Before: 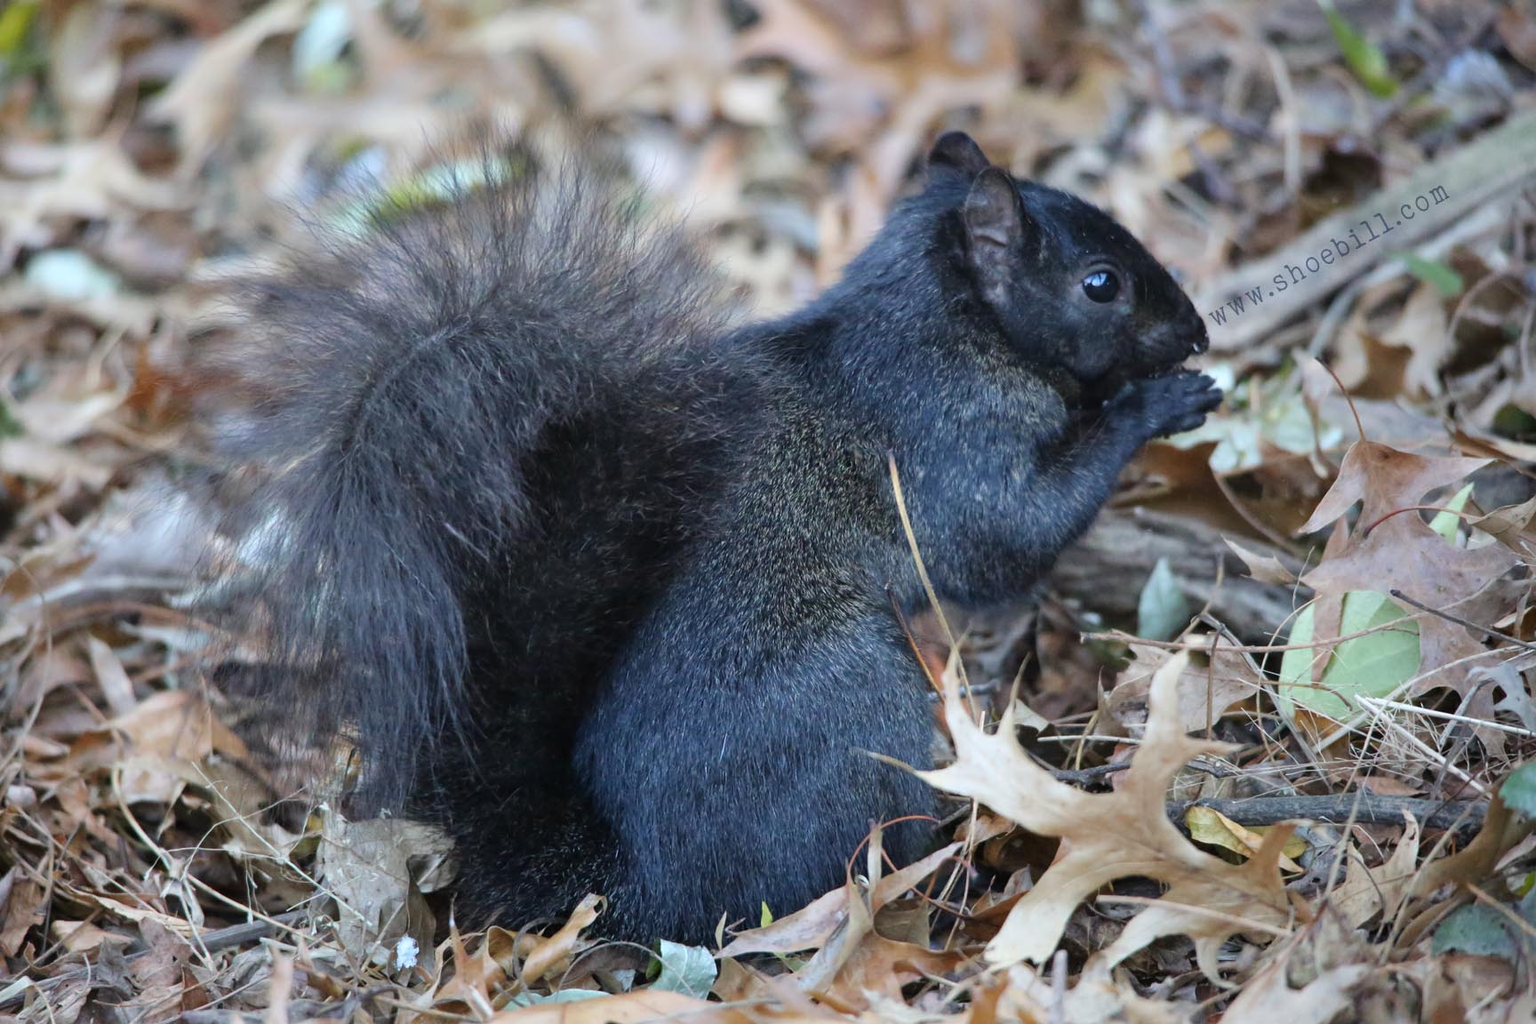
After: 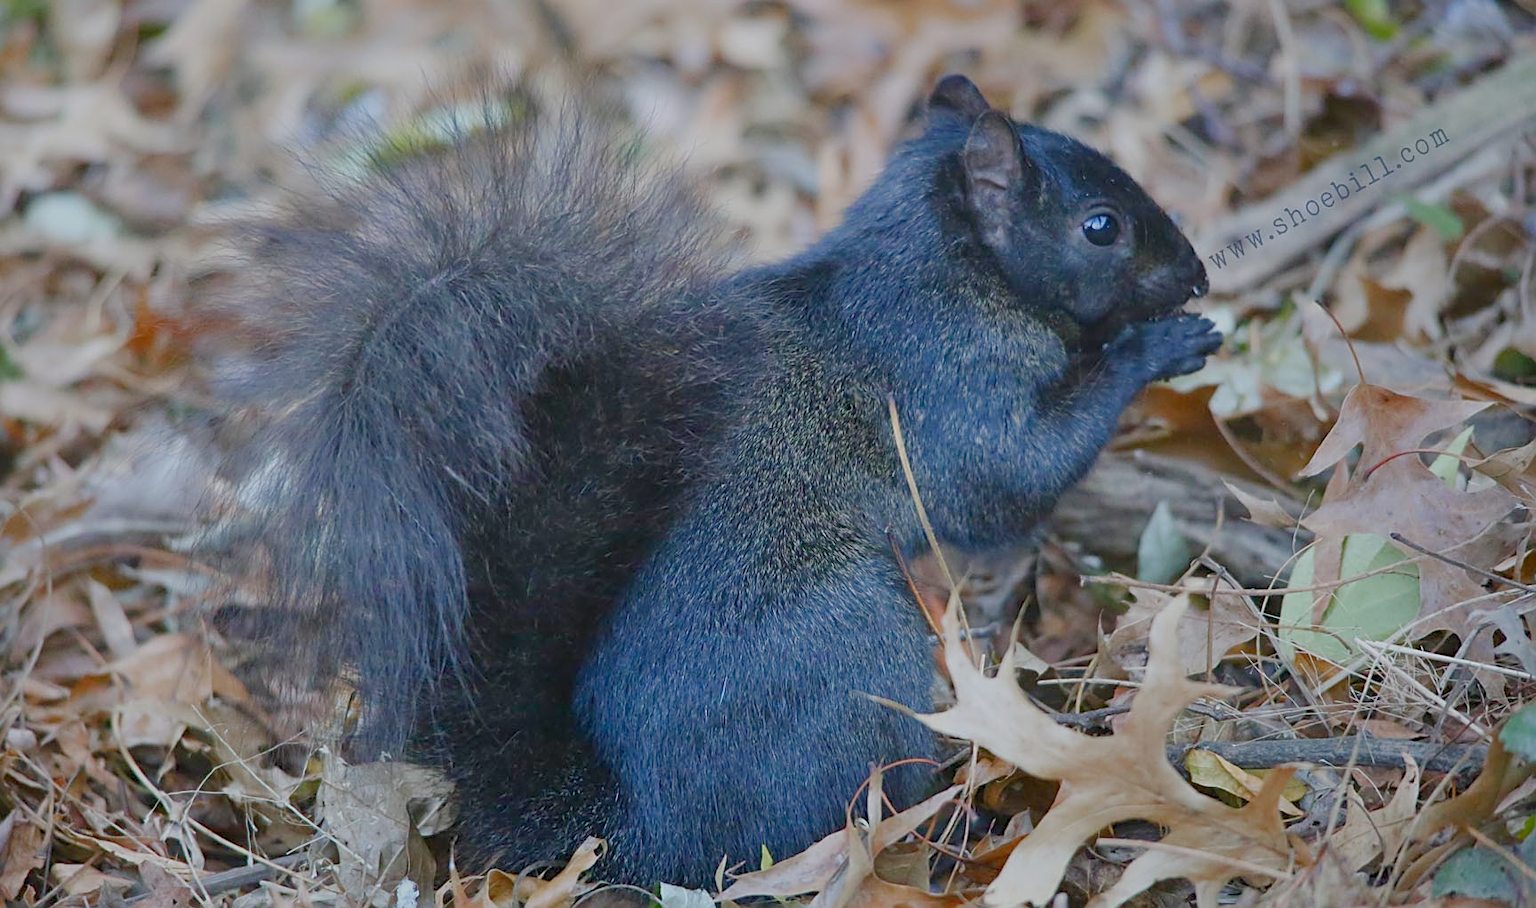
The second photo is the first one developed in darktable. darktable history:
color balance rgb: shadows lift › chroma 1%, shadows lift › hue 113°, highlights gain › chroma 0.2%, highlights gain › hue 333°, perceptual saturation grading › global saturation 20%, perceptual saturation grading › highlights -50%, perceptual saturation grading › shadows 25%, contrast -30%
sharpen: on, module defaults
crop and rotate: top 5.609%, bottom 5.609%
